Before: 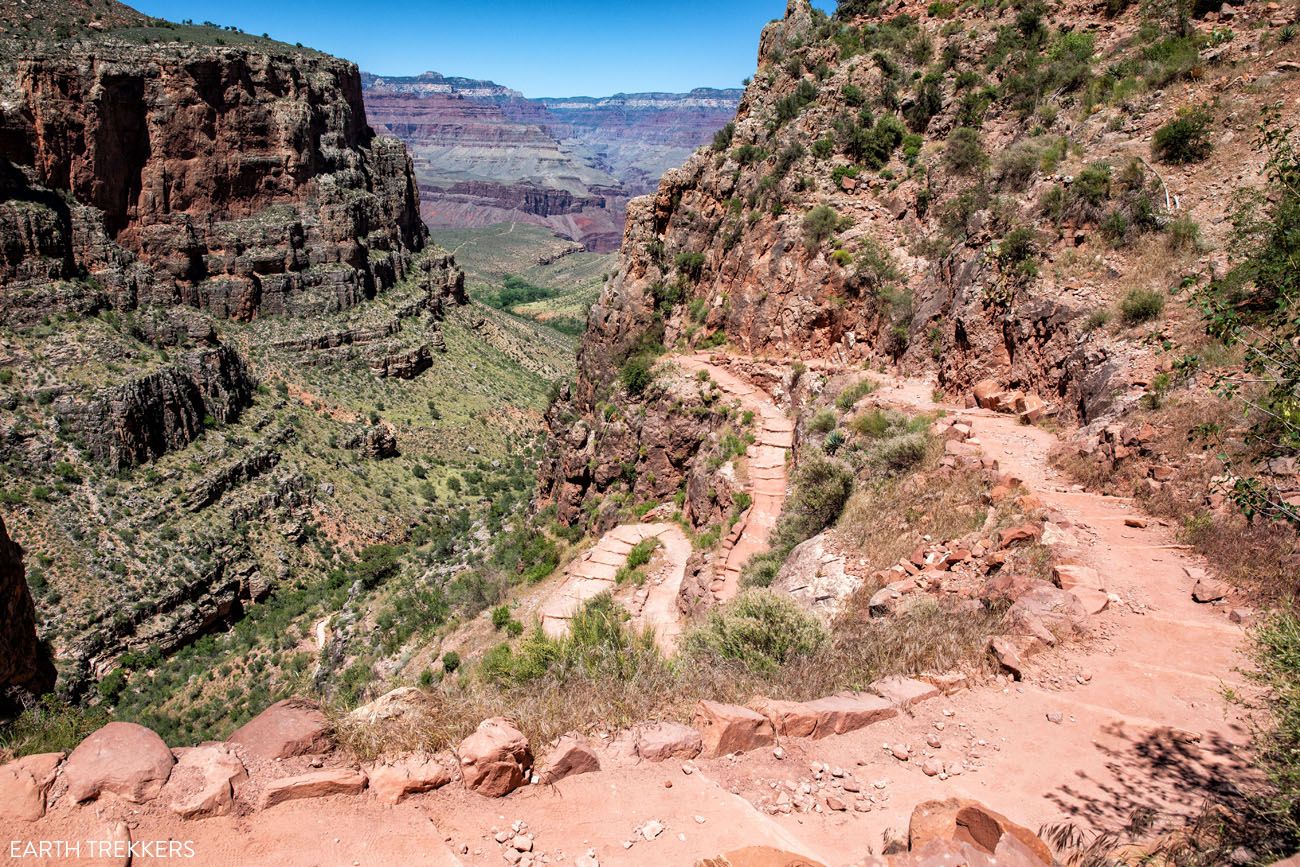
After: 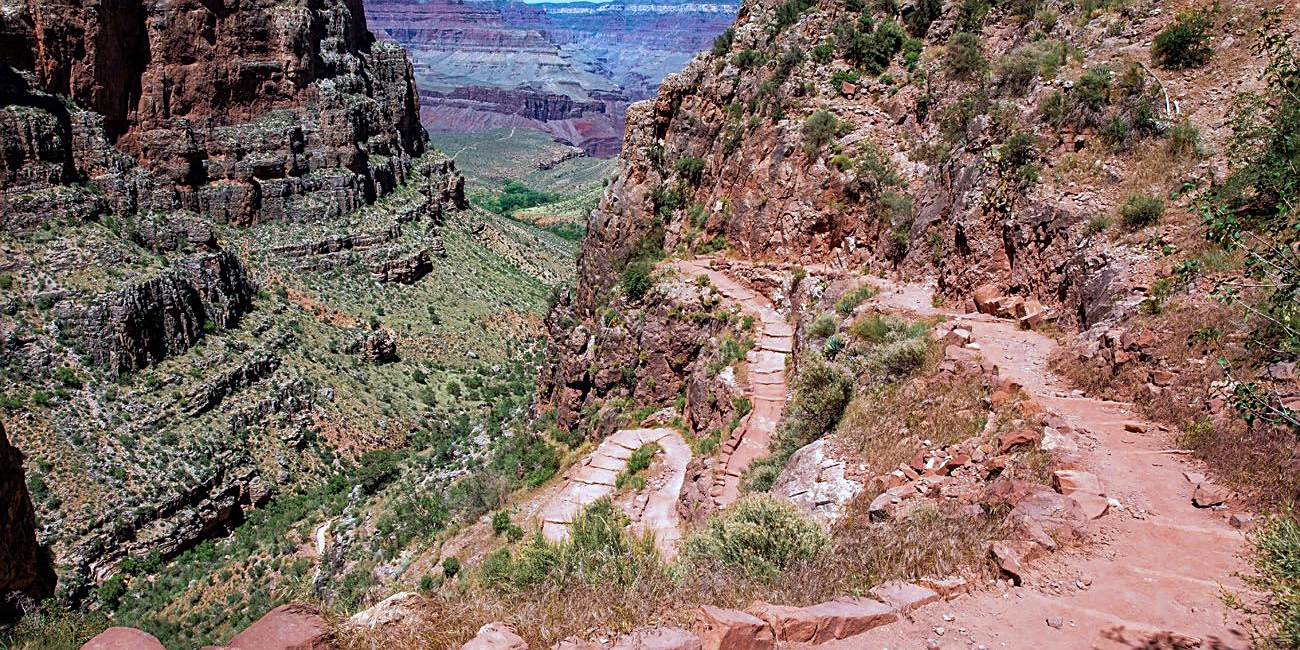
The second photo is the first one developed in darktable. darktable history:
color calibration: x 0.37, y 0.382, temperature 4317.45 K
color zones: curves: ch0 [(0.11, 0.396) (0.195, 0.36) (0.25, 0.5) (0.303, 0.412) (0.357, 0.544) (0.75, 0.5) (0.967, 0.328)]; ch1 [(0, 0.468) (0.112, 0.512) (0.202, 0.6) (0.25, 0.5) (0.307, 0.352) (0.357, 0.544) (0.75, 0.5) (0.963, 0.524)]
tone equalizer: on, module defaults
crop: top 11.03%, bottom 13.907%
local contrast: mode bilateral grid, contrast 19, coarseness 50, detail 103%, midtone range 0.2
velvia: on, module defaults
sharpen: on, module defaults
exposure: exposure -0.057 EV, compensate highlight preservation false
